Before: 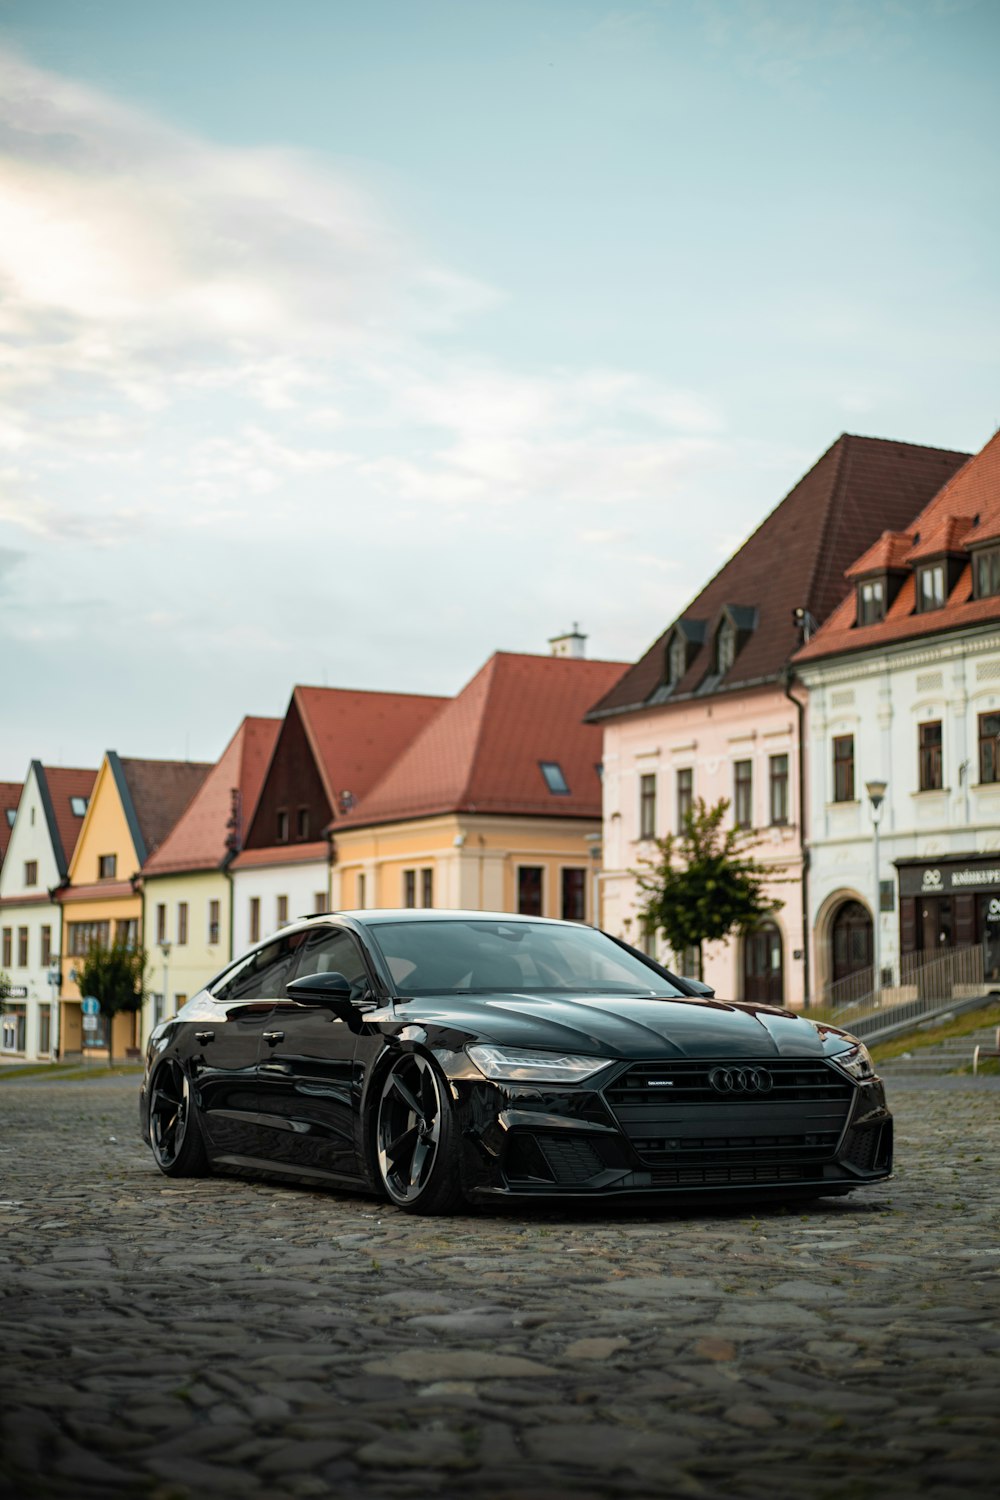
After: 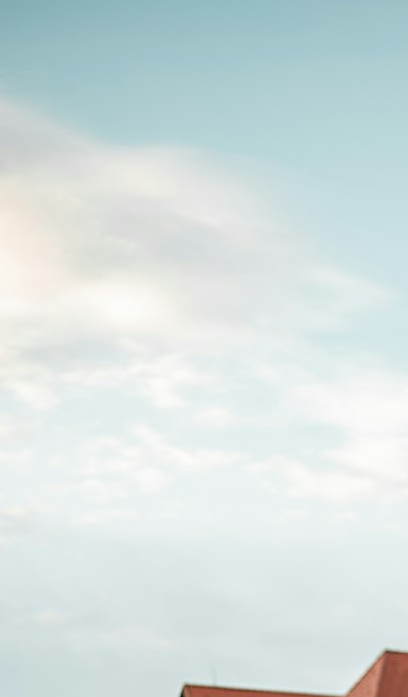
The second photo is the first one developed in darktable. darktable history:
crop and rotate: left 11.112%, top 0.074%, right 48.055%, bottom 53.4%
sharpen: on, module defaults
